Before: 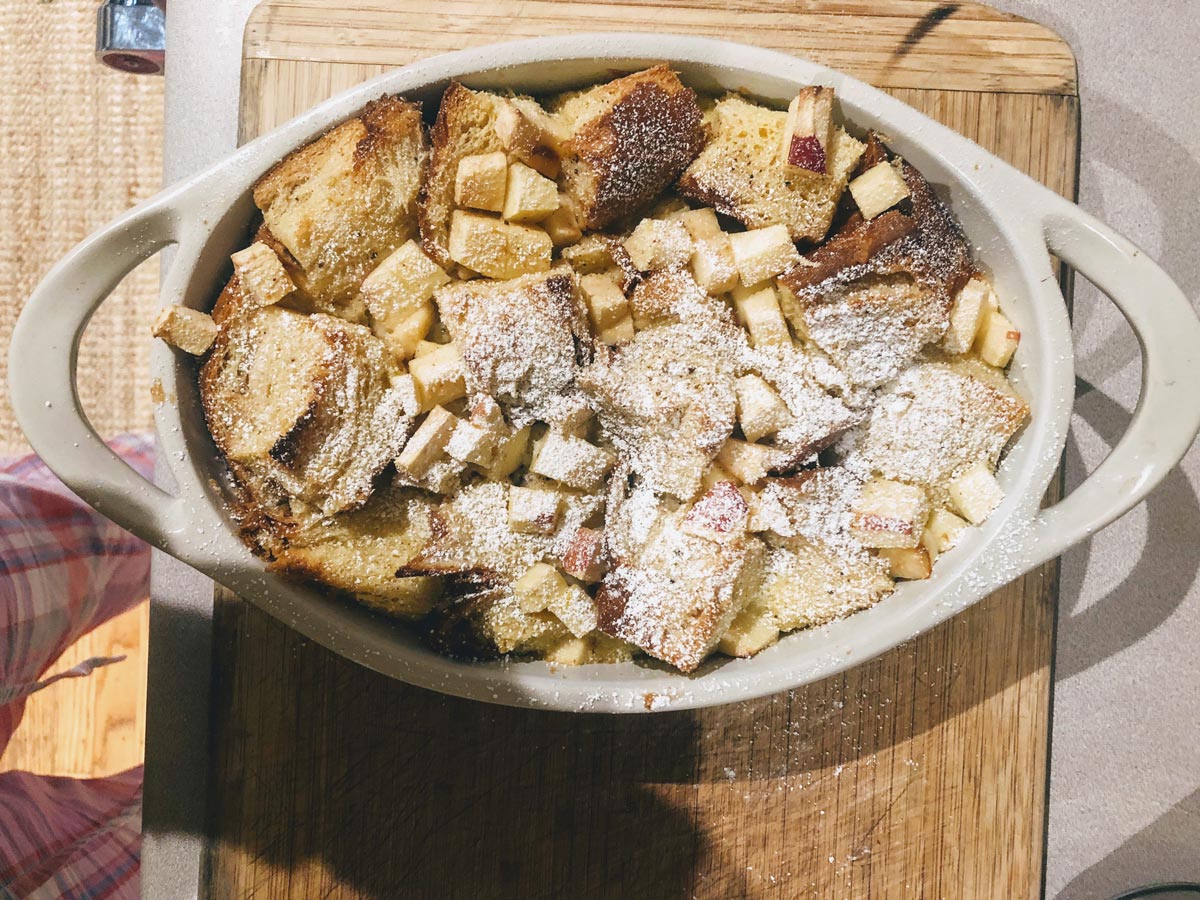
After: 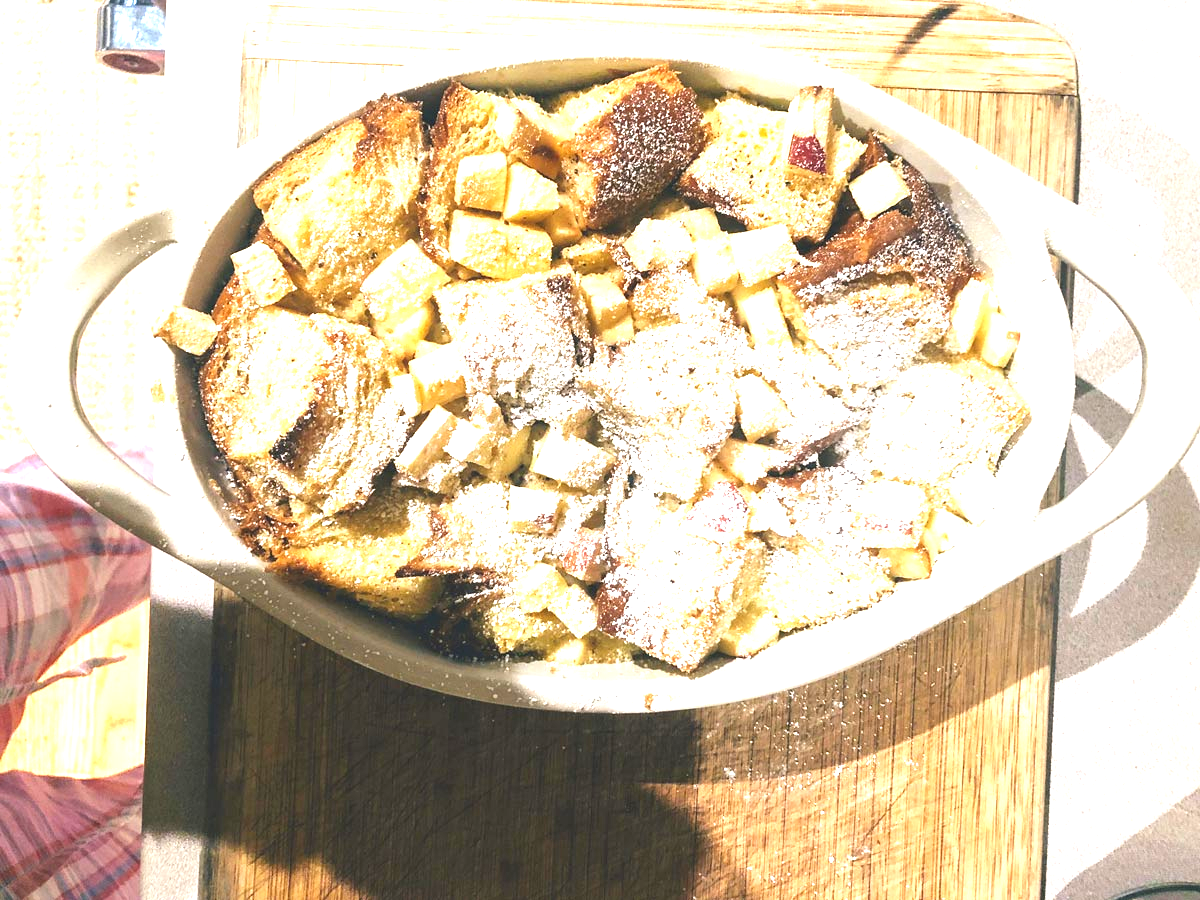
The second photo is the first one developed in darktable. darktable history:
exposure: exposure 1.487 EV, compensate exposure bias true, compensate highlight preservation false
